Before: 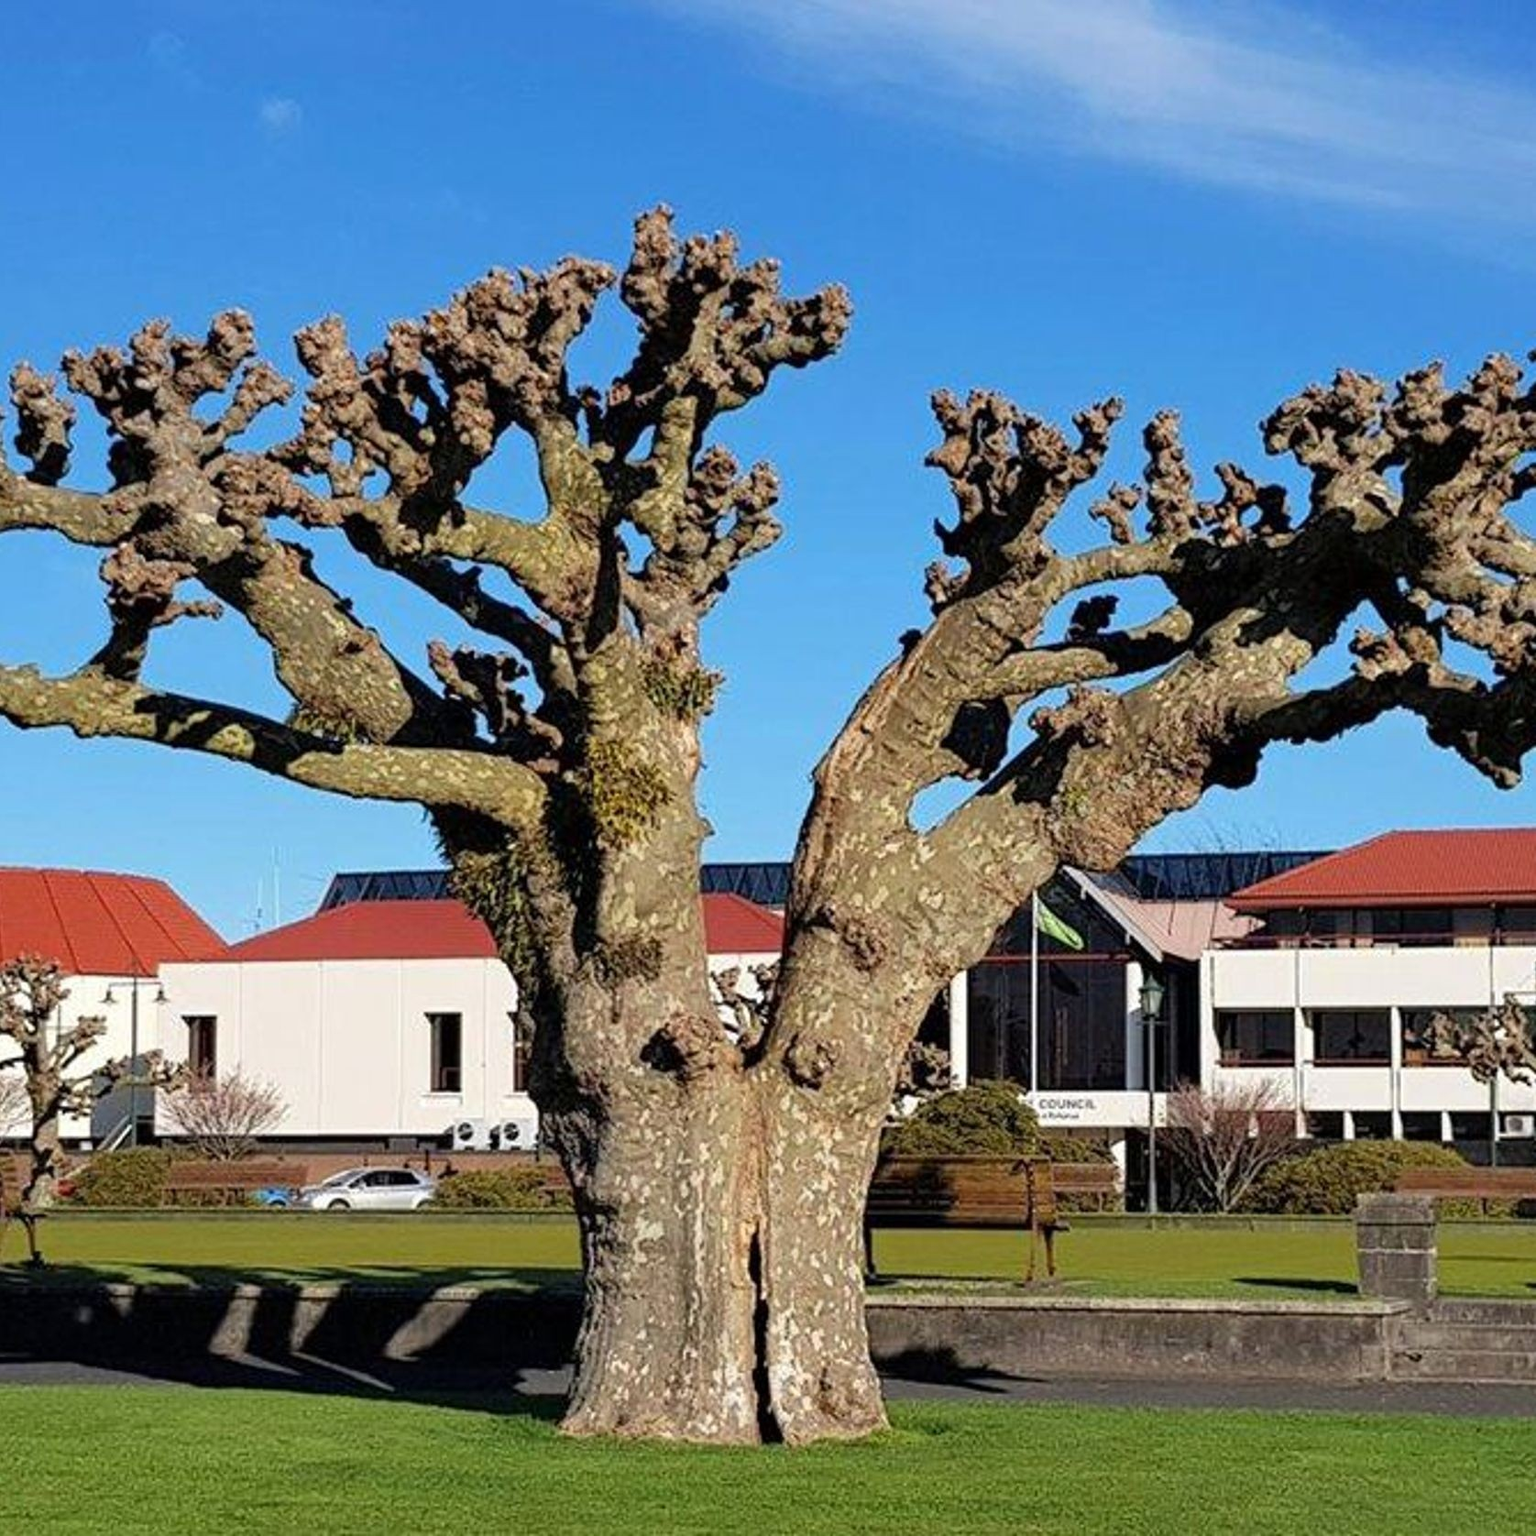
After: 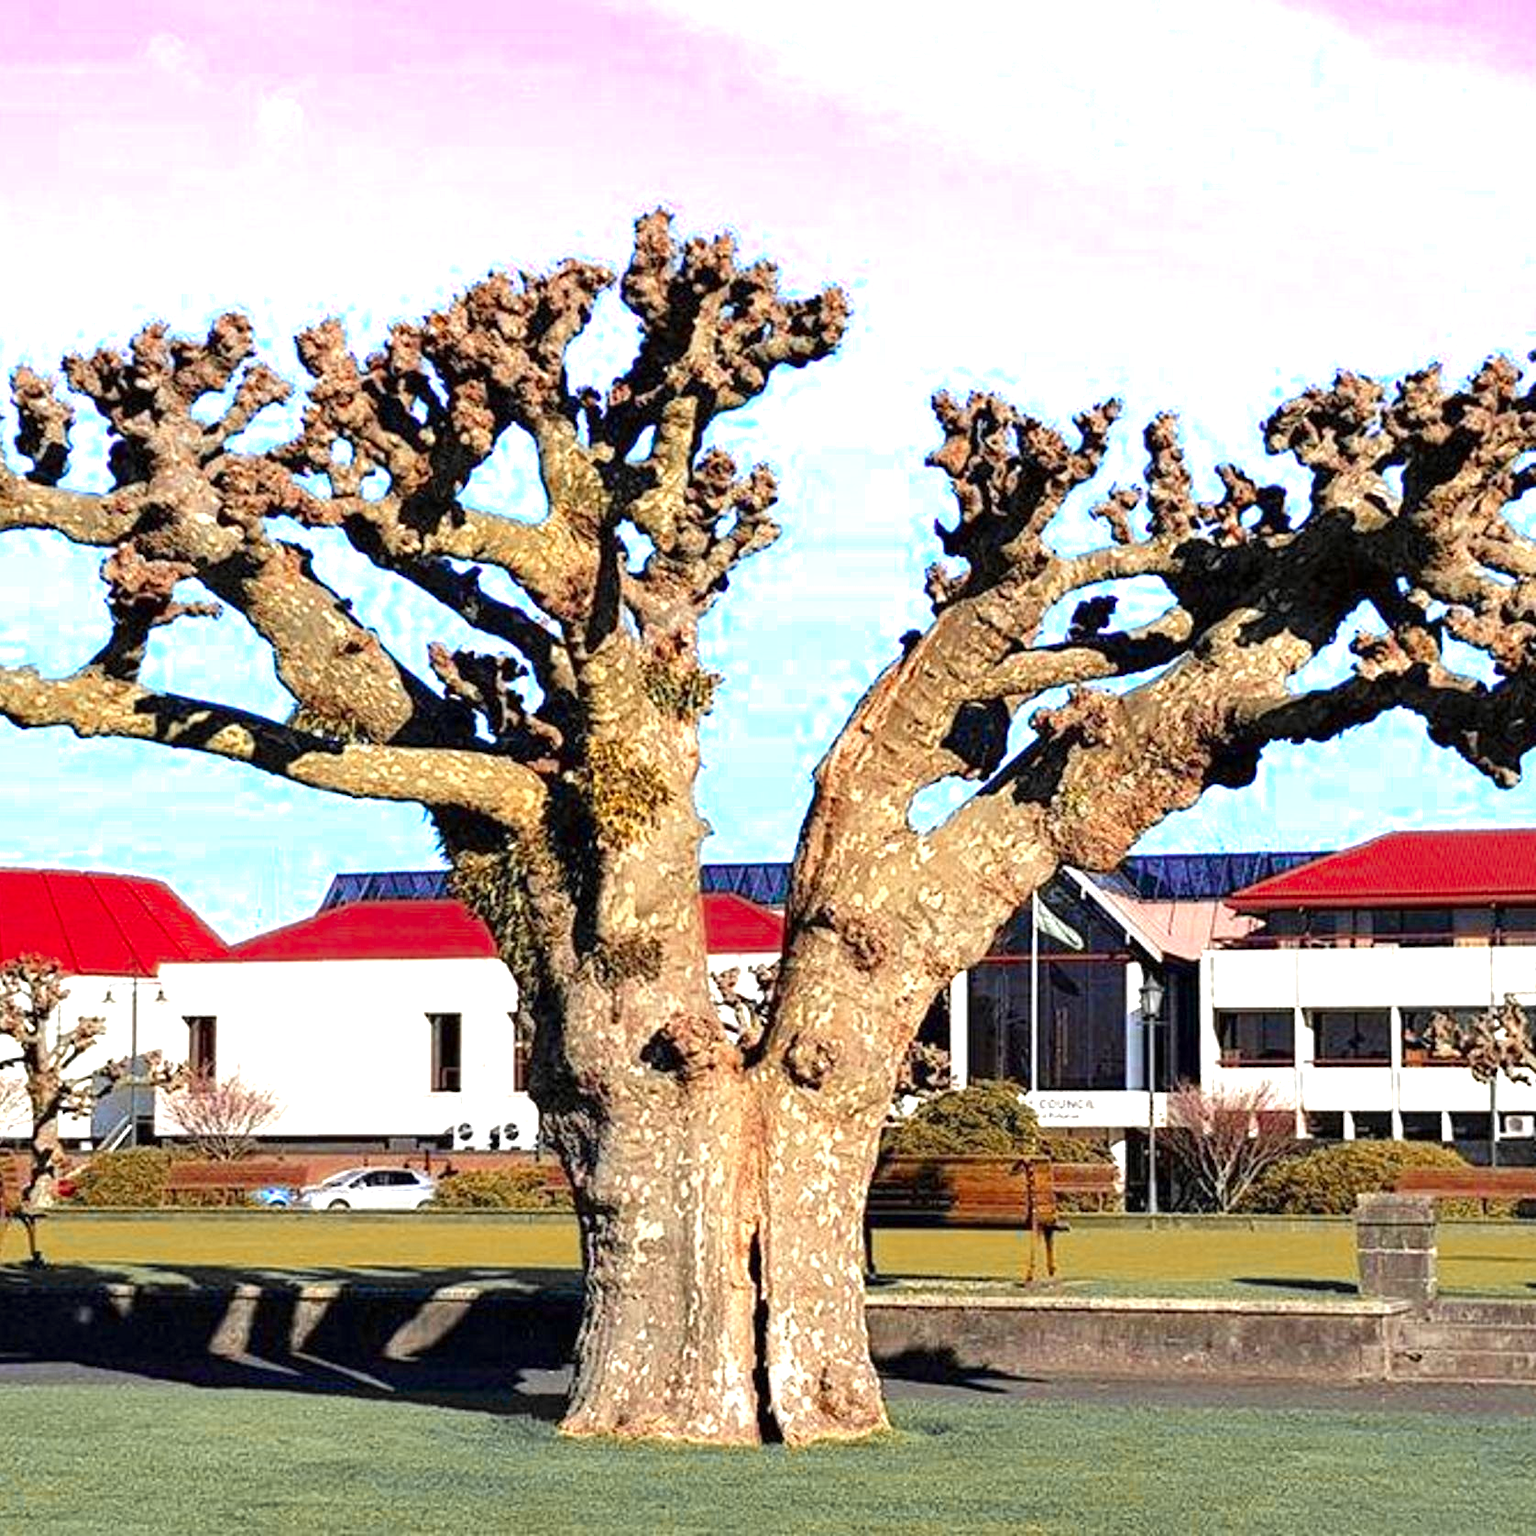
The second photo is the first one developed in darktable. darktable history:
exposure: exposure 1 EV, compensate highlight preservation false
color zones: curves: ch0 [(0, 0.363) (0.128, 0.373) (0.25, 0.5) (0.402, 0.407) (0.521, 0.525) (0.63, 0.559) (0.729, 0.662) (0.867, 0.471)]; ch1 [(0, 0.515) (0.136, 0.618) (0.25, 0.5) (0.378, 0) (0.516, 0) (0.622, 0.593) (0.737, 0.819) (0.87, 0.593)]; ch2 [(0, 0.529) (0.128, 0.471) (0.282, 0.451) (0.386, 0.662) (0.516, 0.525) (0.633, 0.554) (0.75, 0.62) (0.875, 0.441)]
contrast brightness saturation: contrast 0.042, saturation 0.07
